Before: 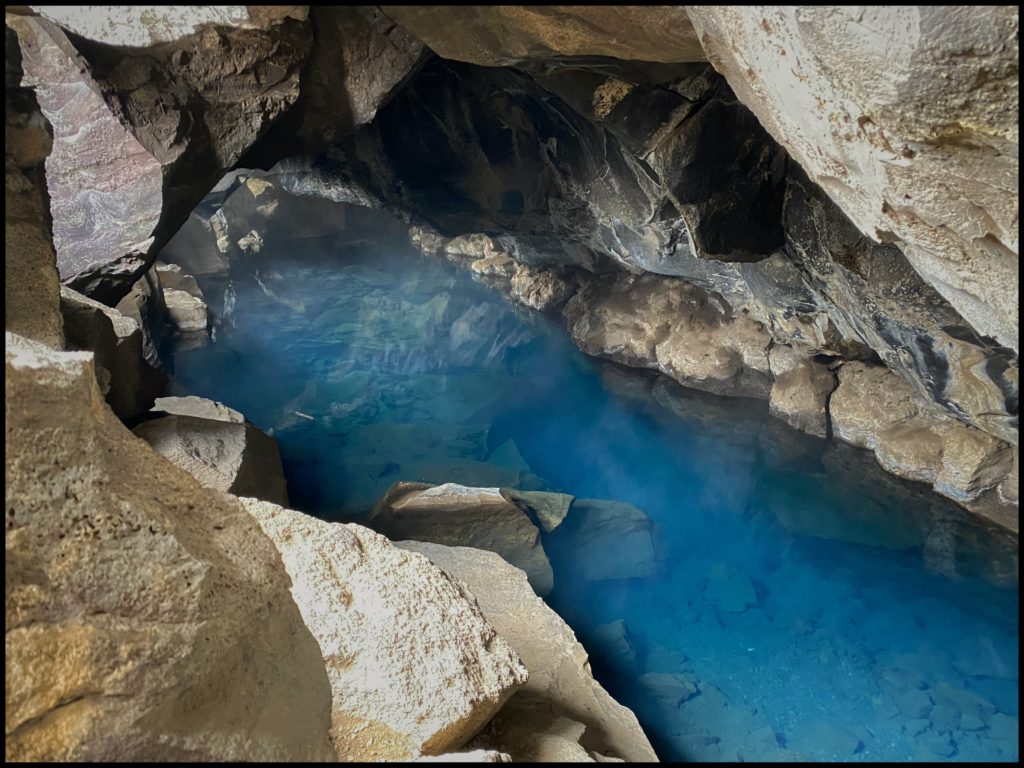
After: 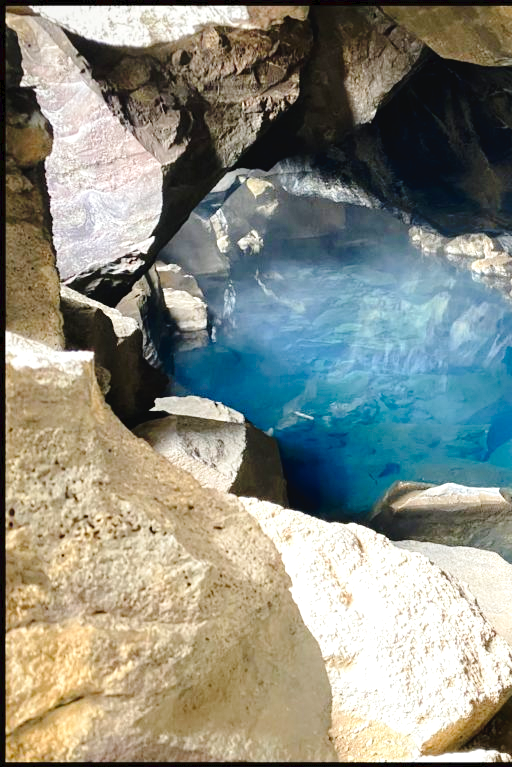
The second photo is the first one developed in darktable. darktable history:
crop and rotate: left 0.048%, top 0%, right 49.857%
exposure: exposure 1.056 EV, compensate highlight preservation false
tone curve: curves: ch0 [(0, 0) (0.003, 0.03) (0.011, 0.032) (0.025, 0.035) (0.044, 0.038) (0.069, 0.041) (0.1, 0.058) (0.136, 0.091) (0.177, 0.133) (0.224, 0.181) (0.277, 0.268) (0.335, 0.363) (0.399, 0.461) (0.468, 0.554) (0.543, 0.633) (0.623, 0.709) (0.709, 0.784) (0.801, 0.869) (0.898, 0.938) (1, 1)], preserve colors none
